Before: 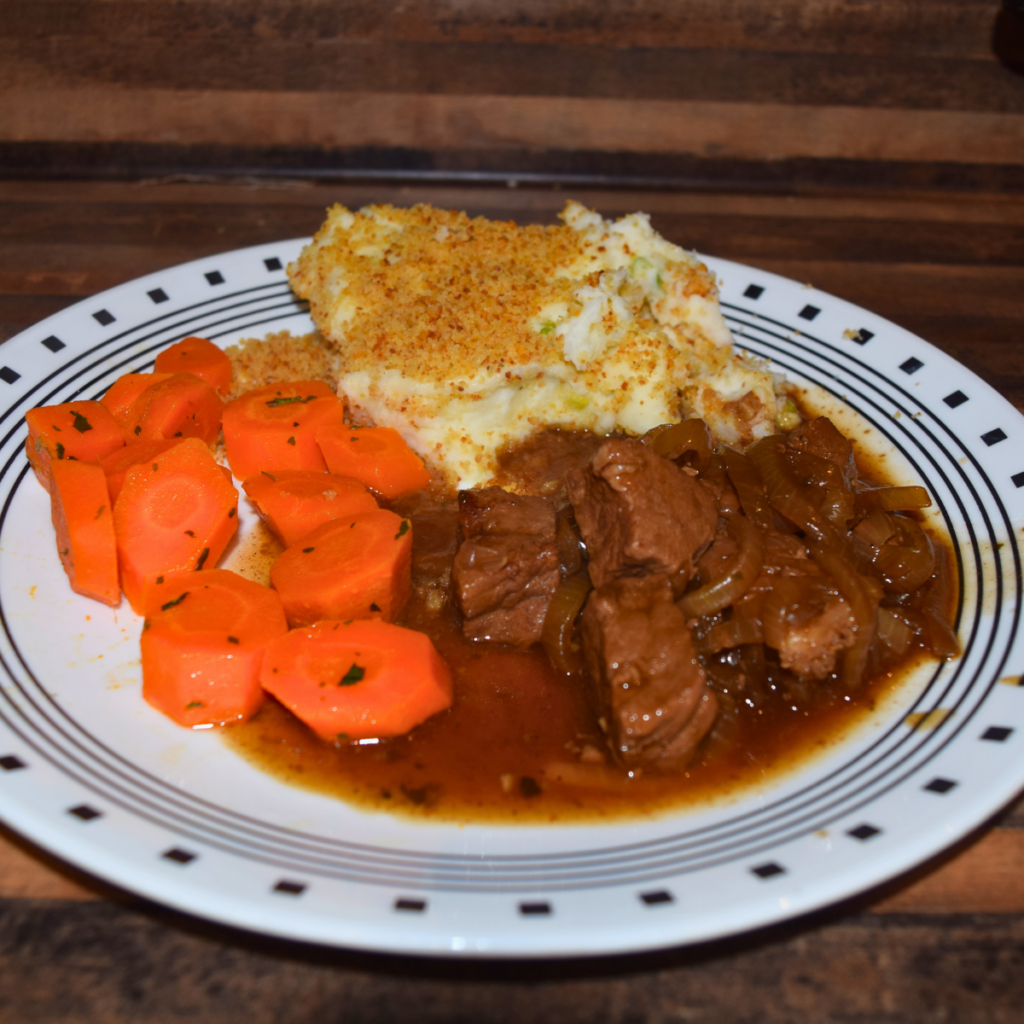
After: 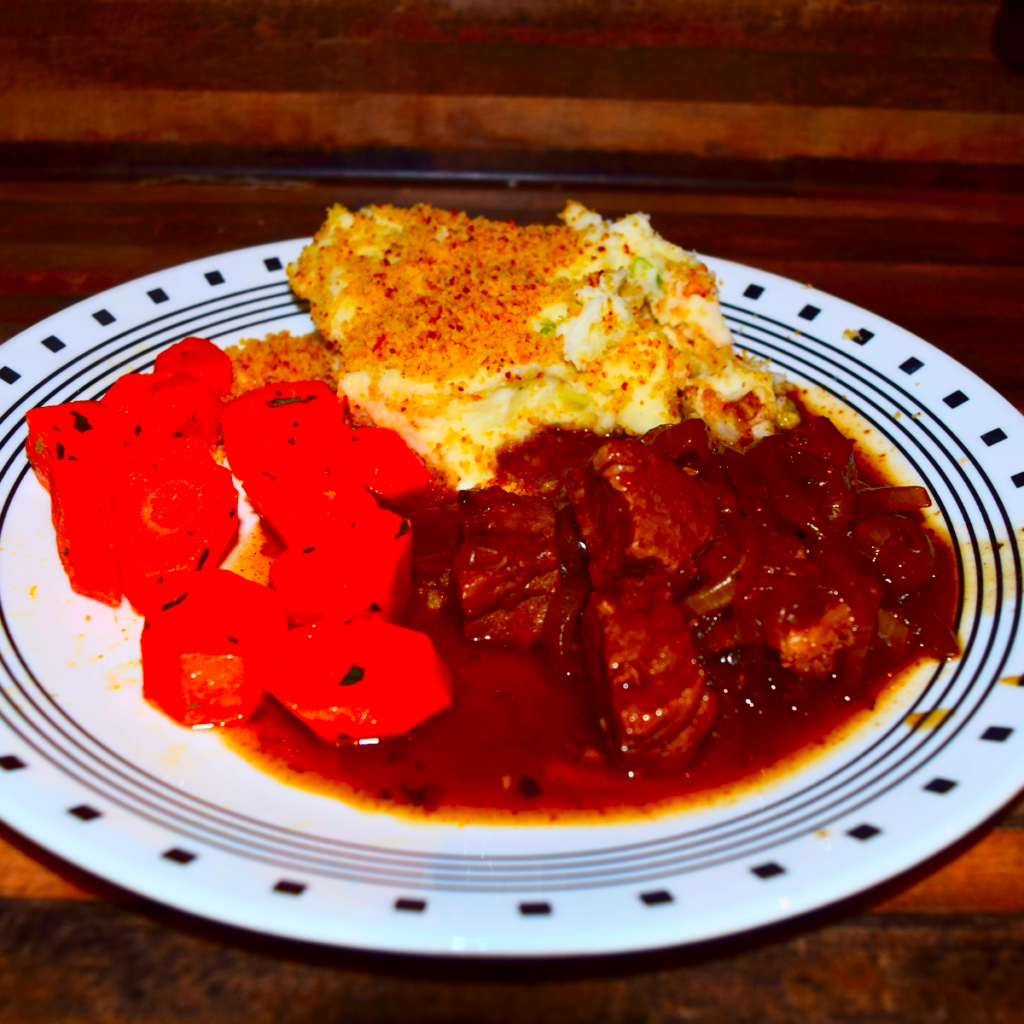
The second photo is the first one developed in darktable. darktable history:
exposure: black level correction 0.002, compensate exposure bias true, compensate highlight preservation false
contrast brightness saturation: contrast 0.261, brightness 0.013, saturation 0.872
